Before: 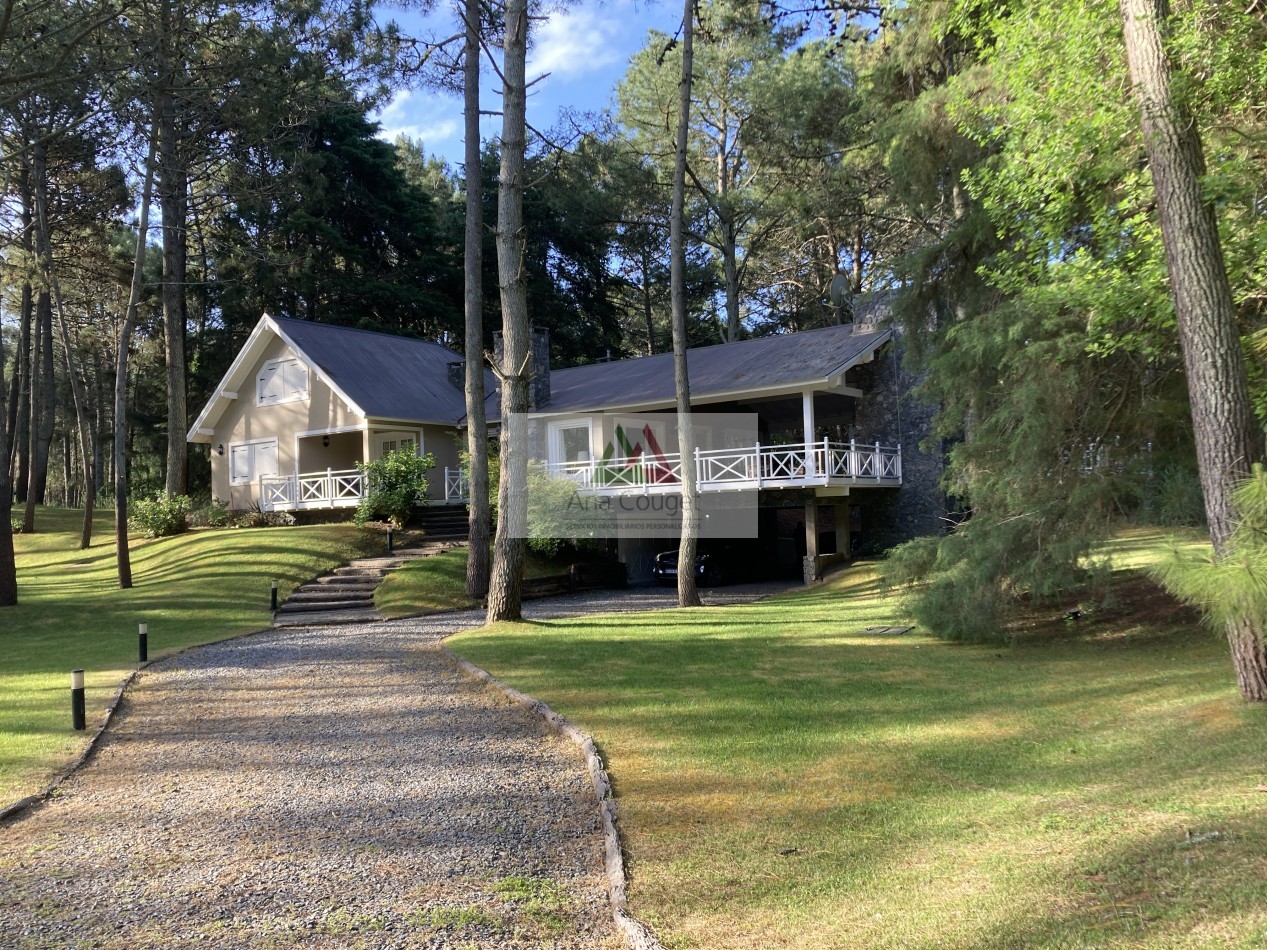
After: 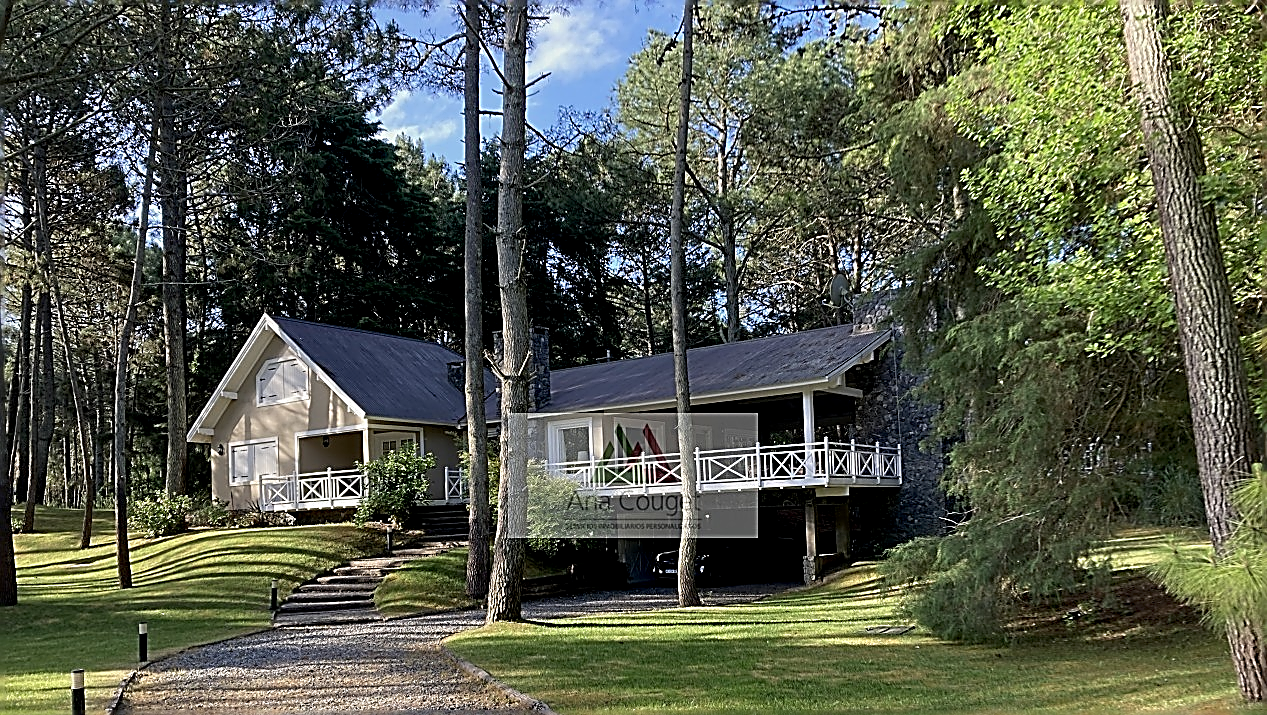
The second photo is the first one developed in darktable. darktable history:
exposure: black level correction 0.006, exposure -0.219 EV, compensate exposure bias true, compensate highlight preservation false
crop: bottom 24.709%
sharpen: amount 1.999
